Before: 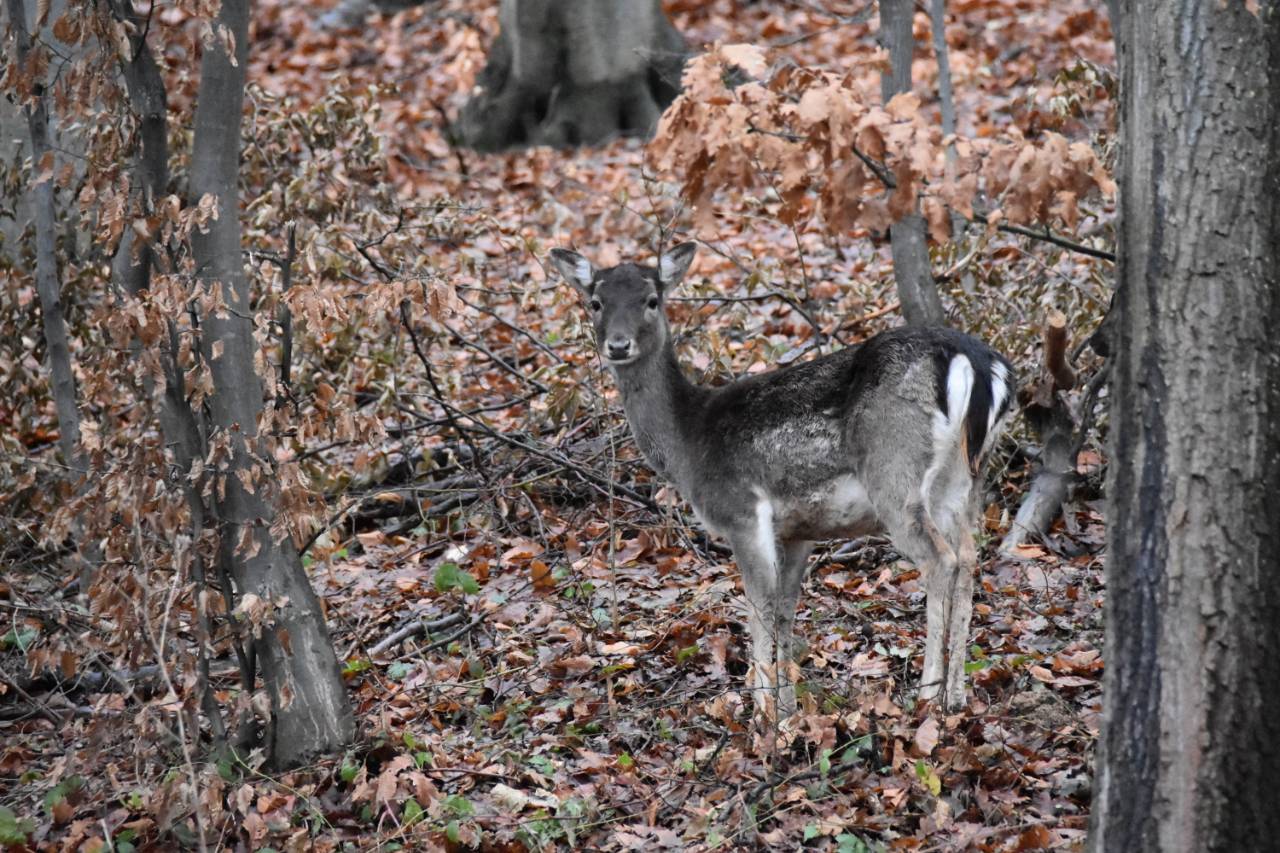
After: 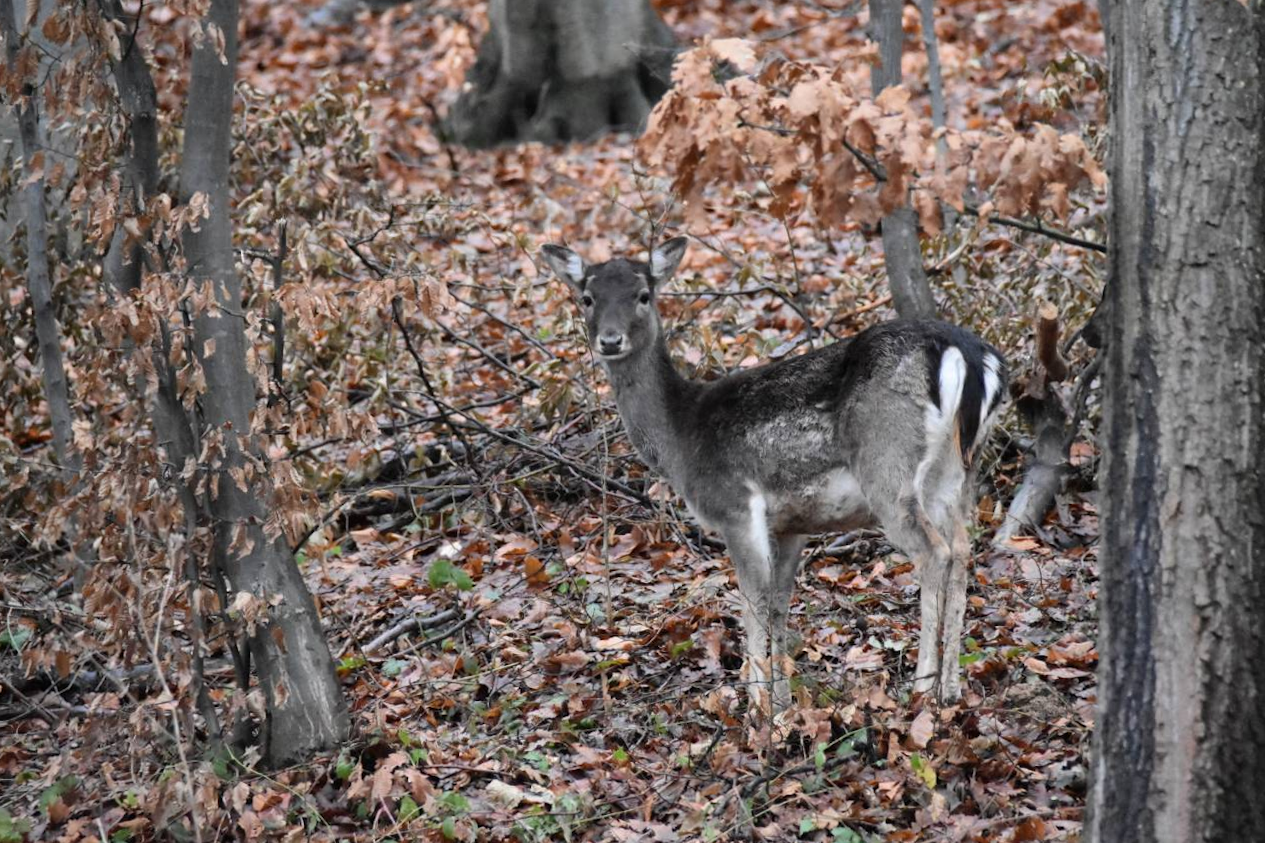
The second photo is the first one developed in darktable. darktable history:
rotate and perspective: rotation -0.45°, automatic cropping original format, crop left 0.008, crop right 0.992, crop top 0.012, crop bottom 0.988
shadows and highlights: shadows 40, highlights -54, highlights color adjustment 46%, low approximation 0.01, soften with gaussian
